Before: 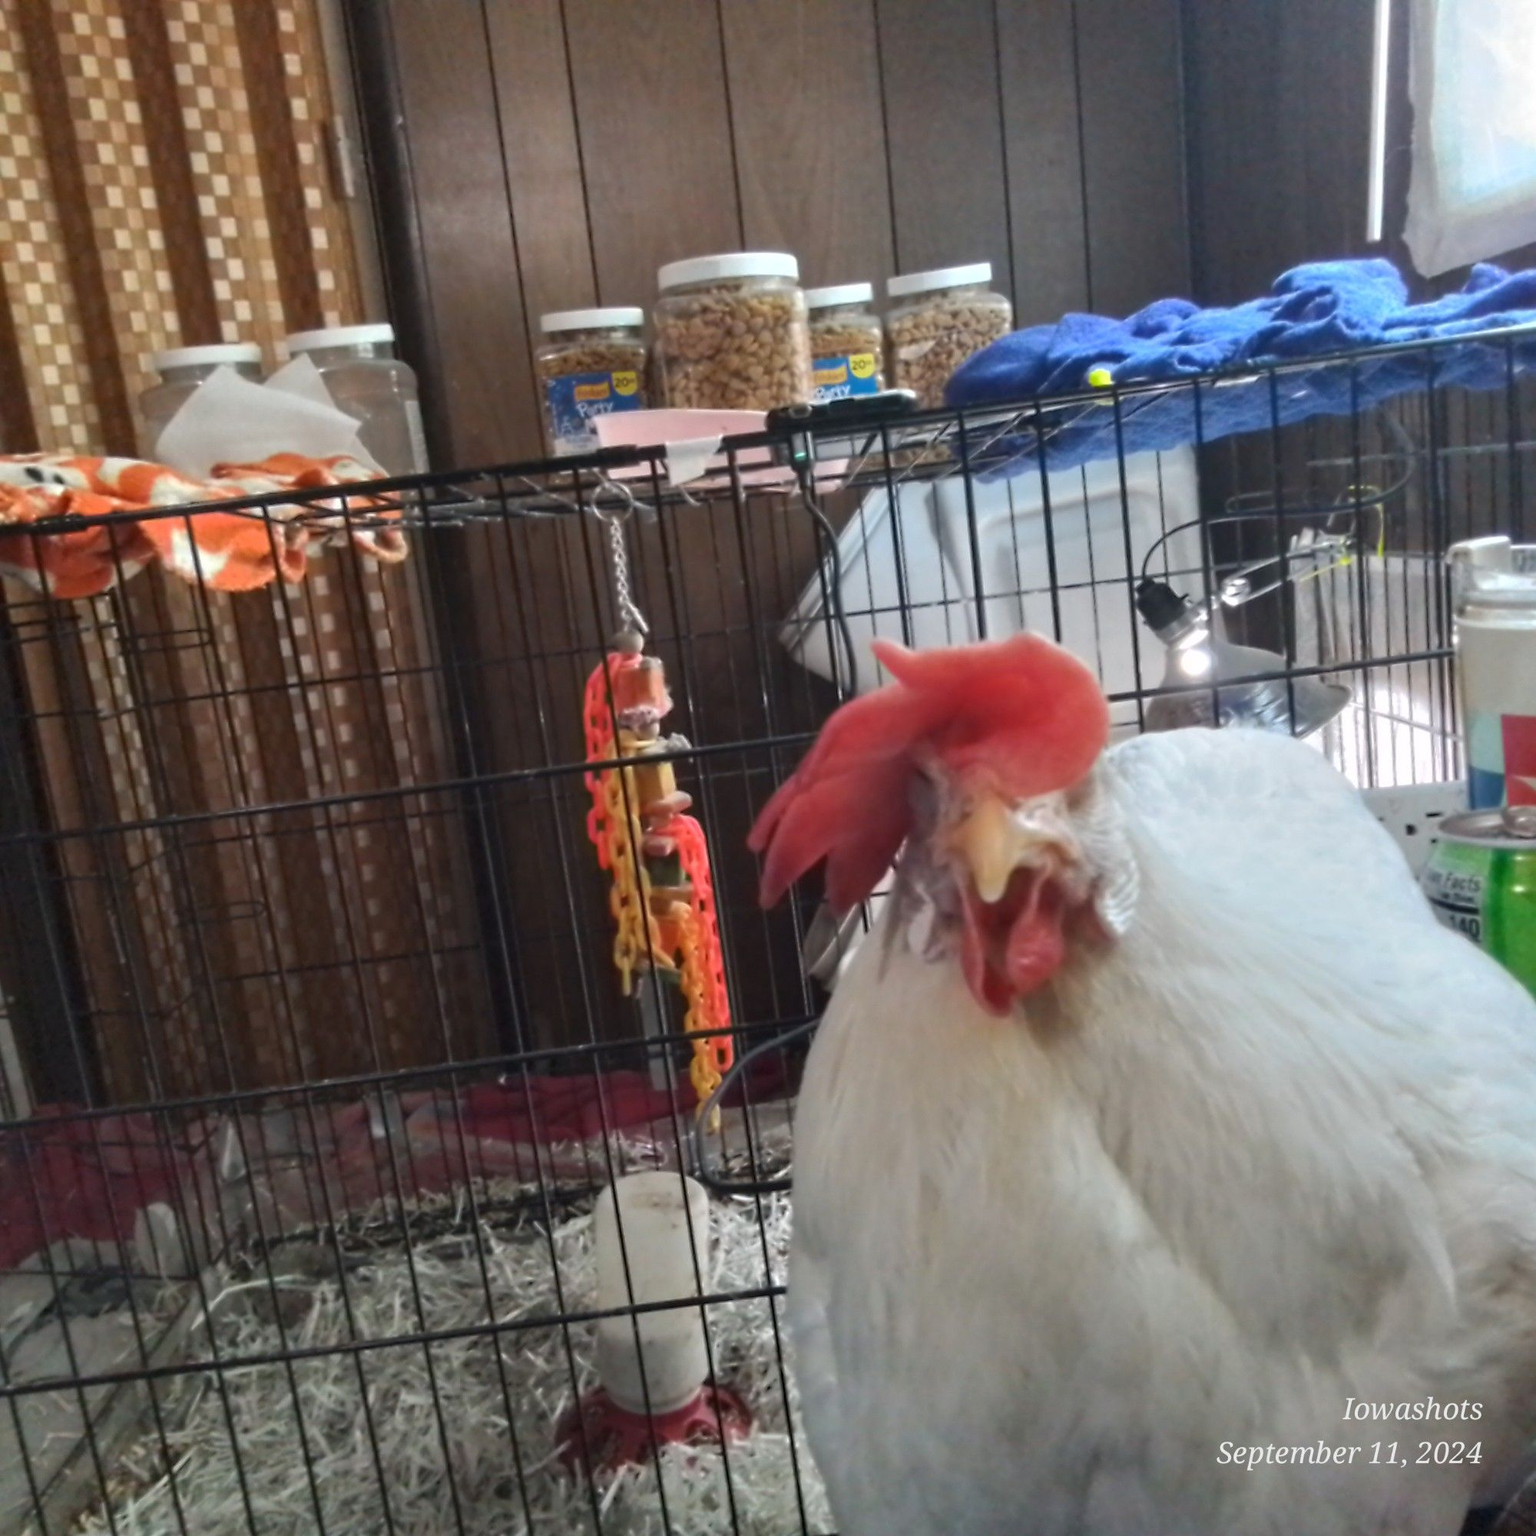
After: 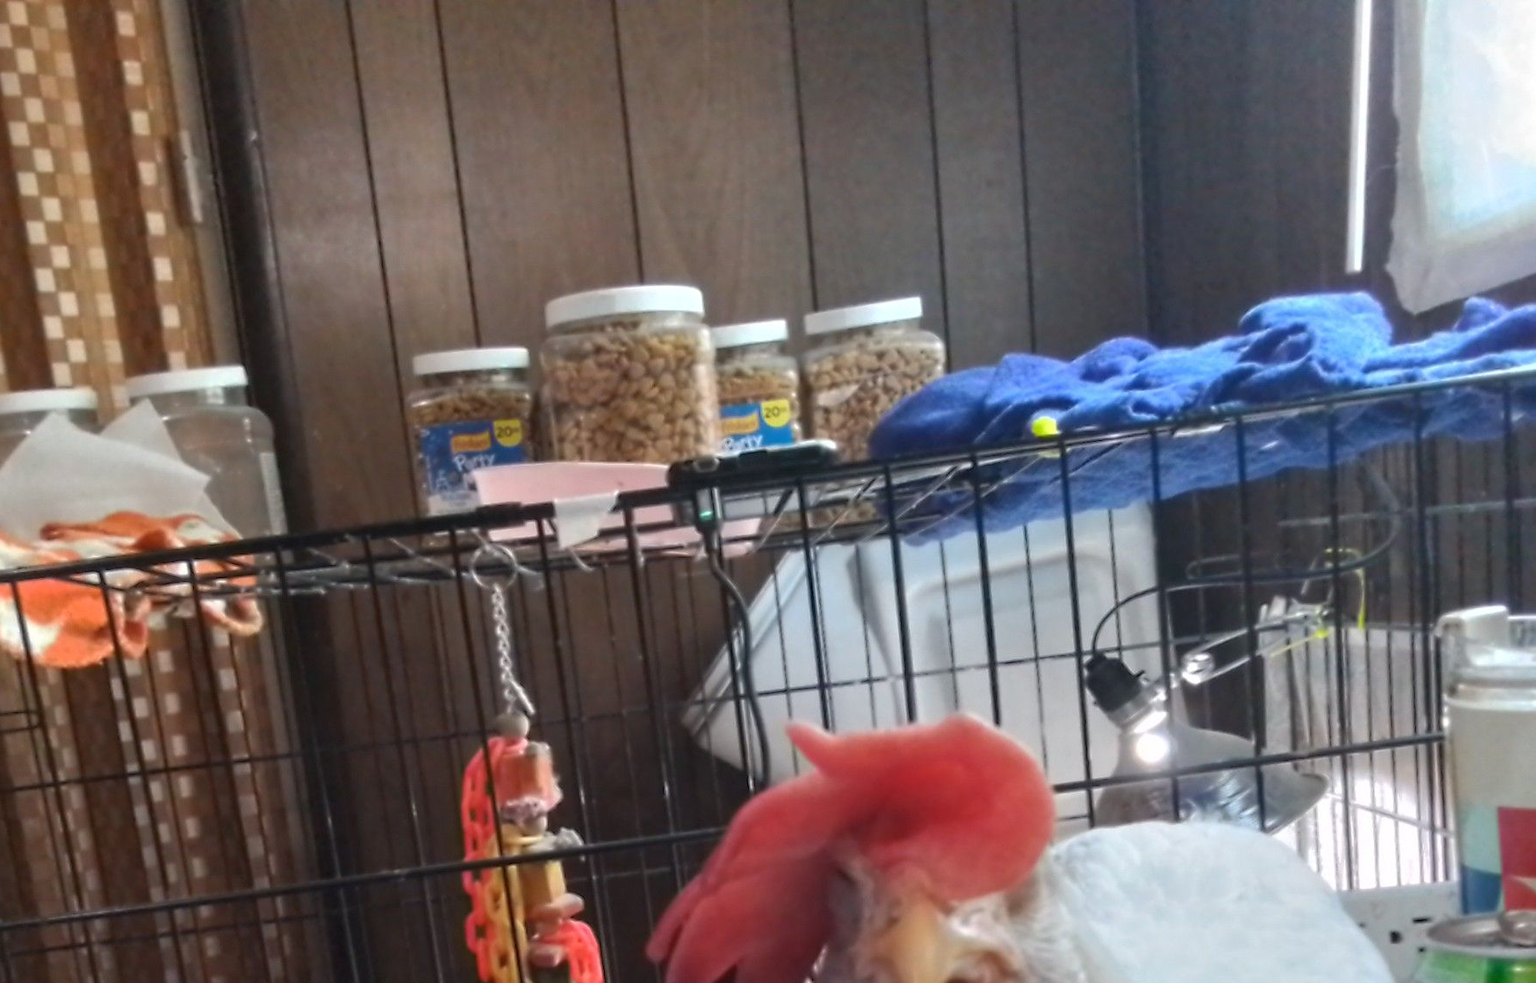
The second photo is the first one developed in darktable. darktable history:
crop and rotate: left 11.416%, bottom 43.291%
